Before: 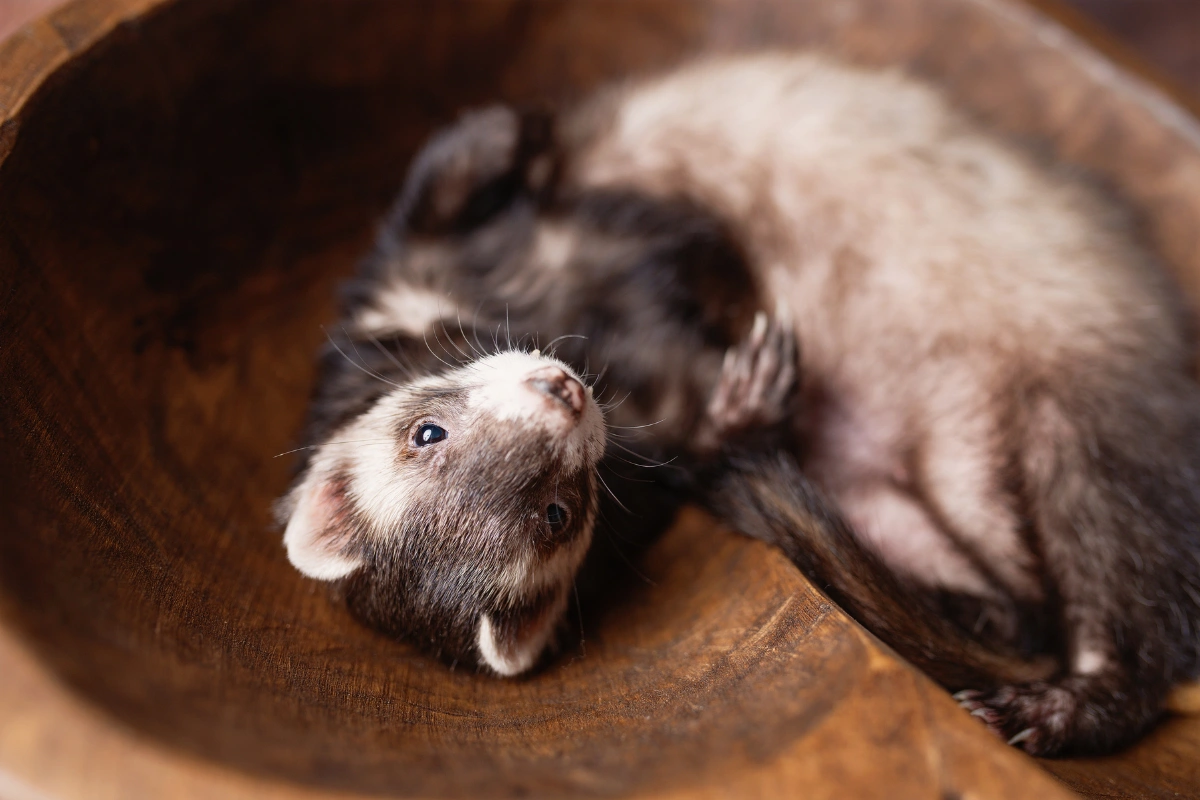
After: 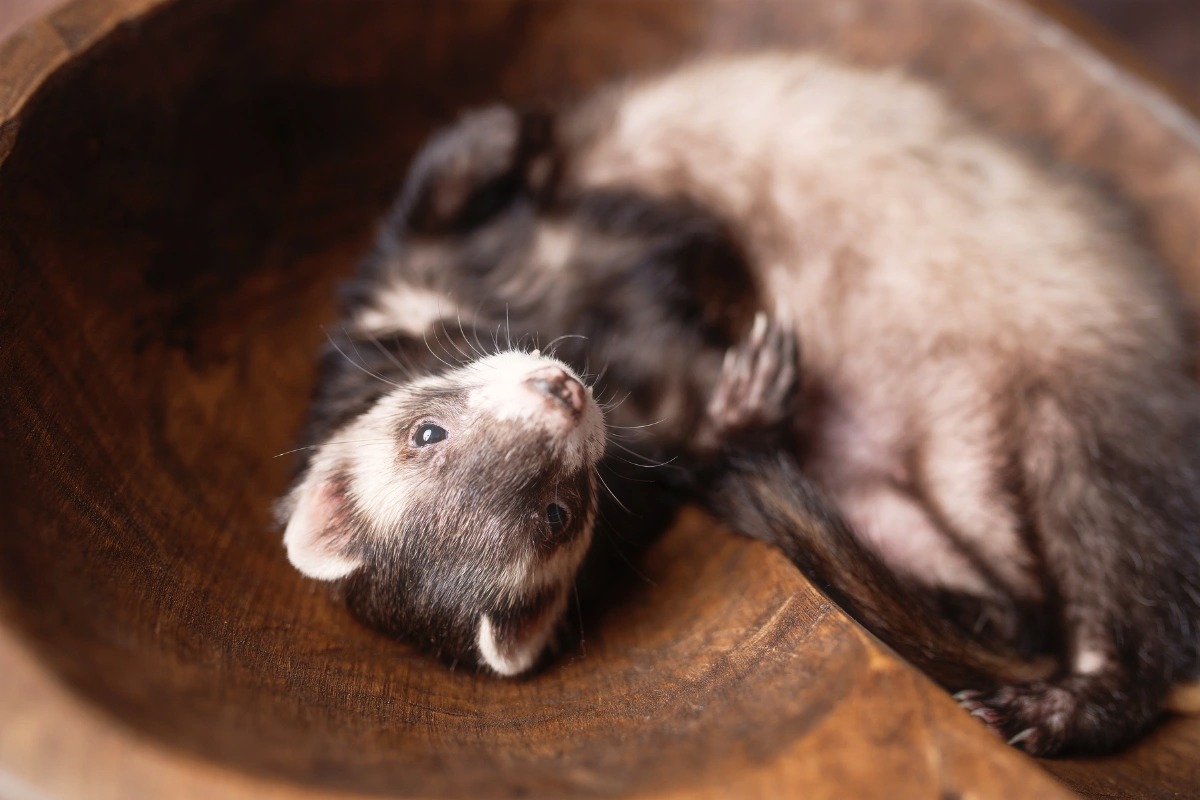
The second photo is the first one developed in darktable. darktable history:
haze removal: strength -0.113, compatibility mode true, adaptive false
levels: mode automatic, levels [0, 0.48, 0.961]
vignetting: fall-off start 99.17%, fall-off radius 70.77%, brightness -0.477, width/height ratio 1.176
